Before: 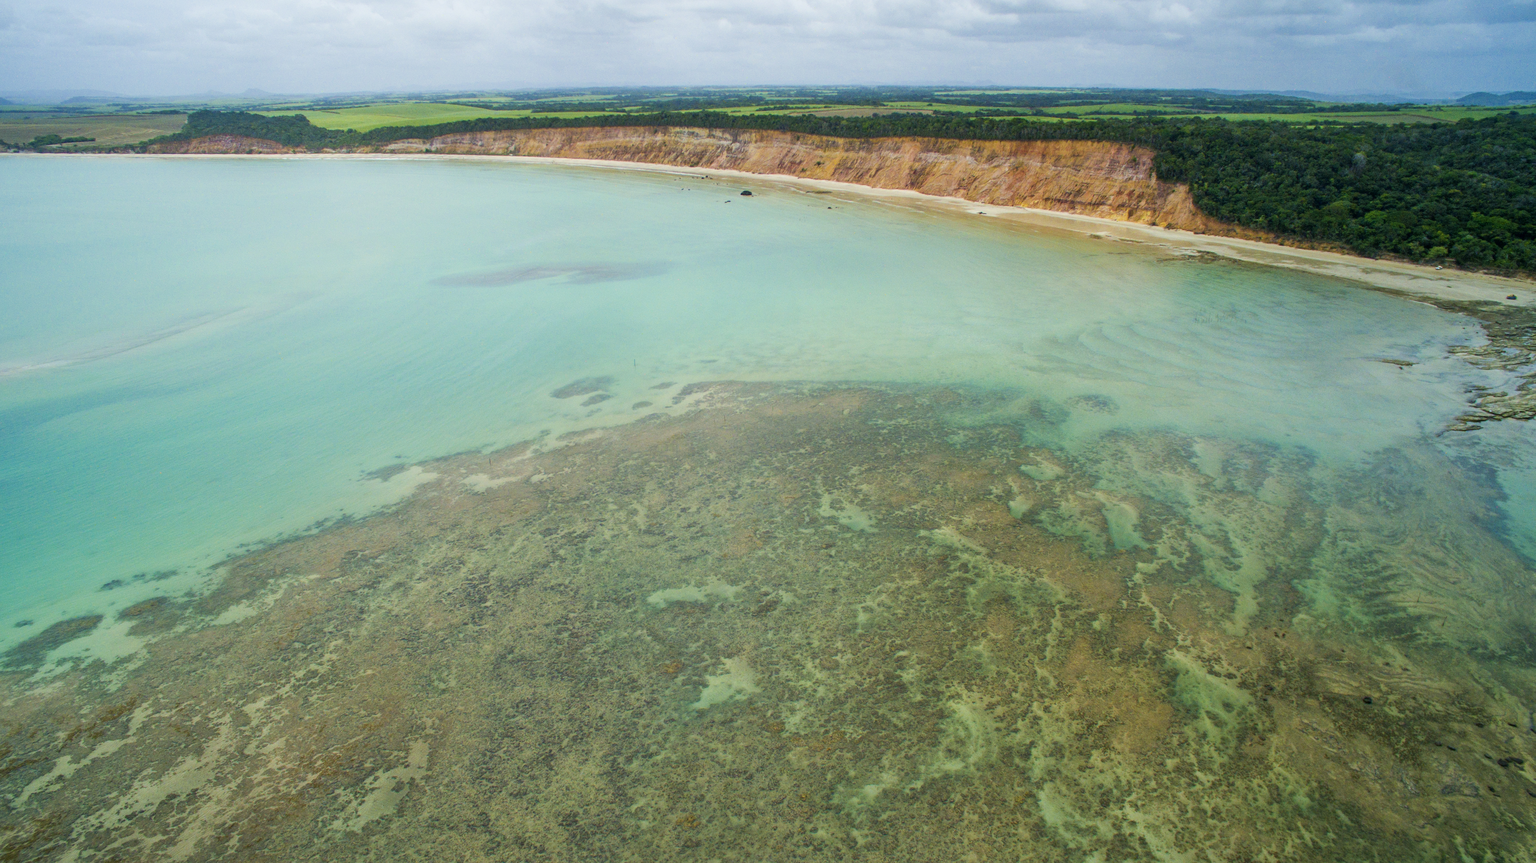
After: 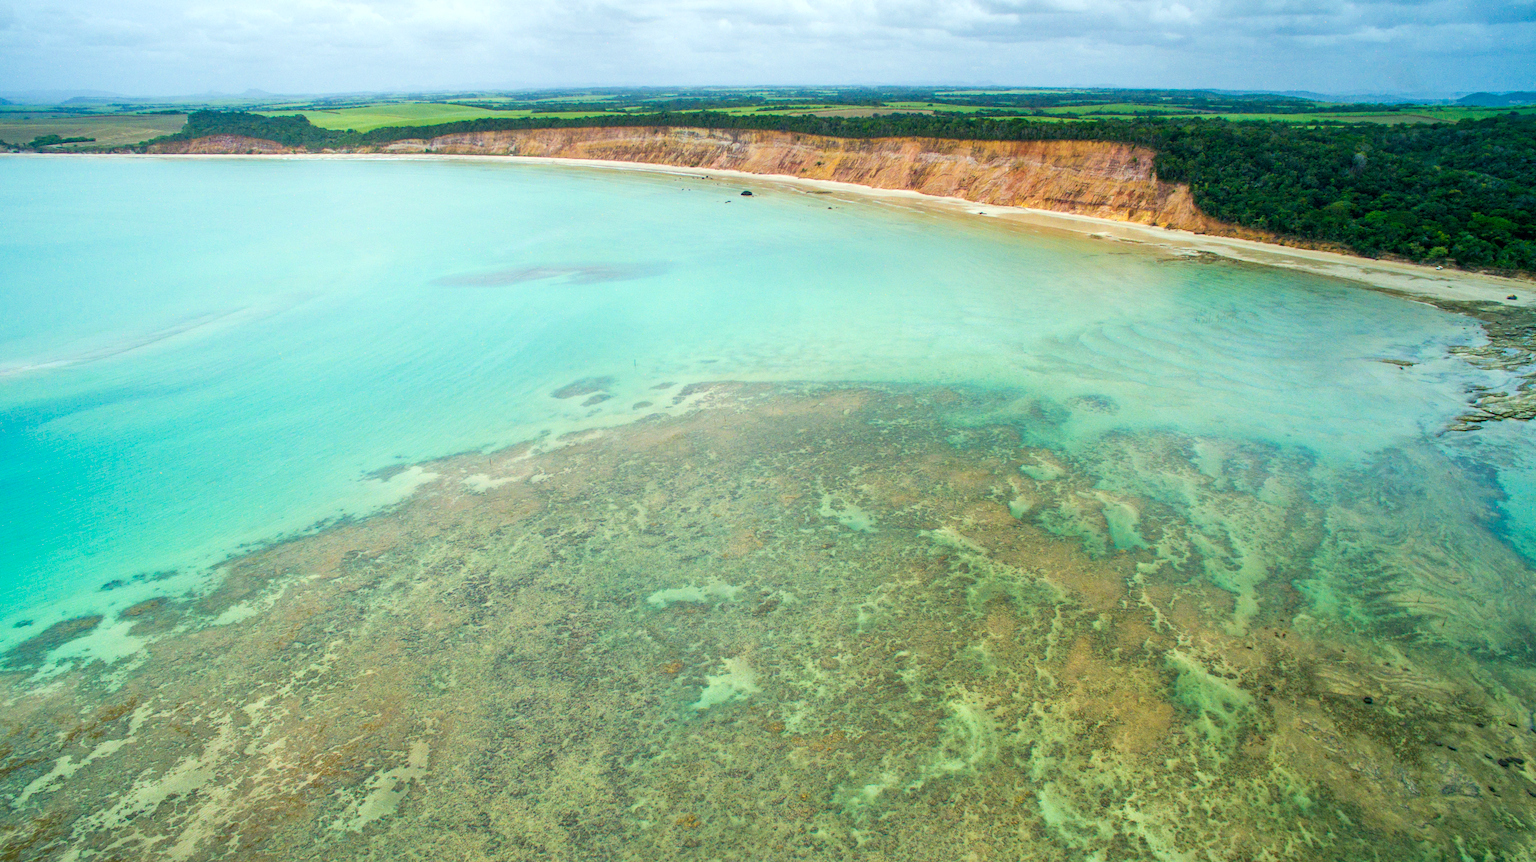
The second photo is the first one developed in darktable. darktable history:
white balance: red 0.978, blue 0.999
exposure: black level correction 0, exposure 0.9 EV, compensate exposure bias true, compensate highlight preservation false
graduated density: rotation -0.352°, offset 57.64
